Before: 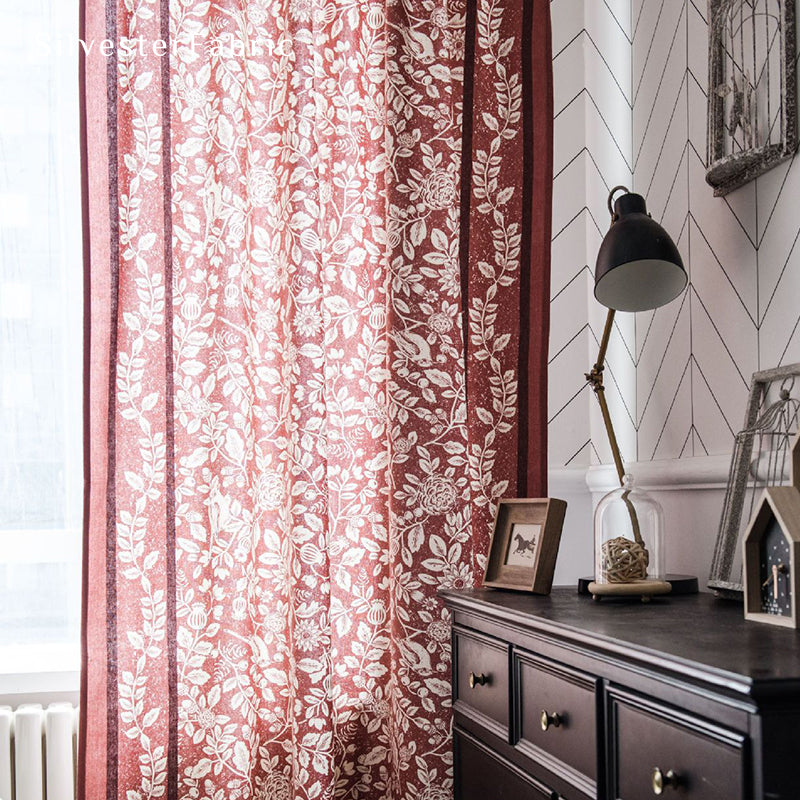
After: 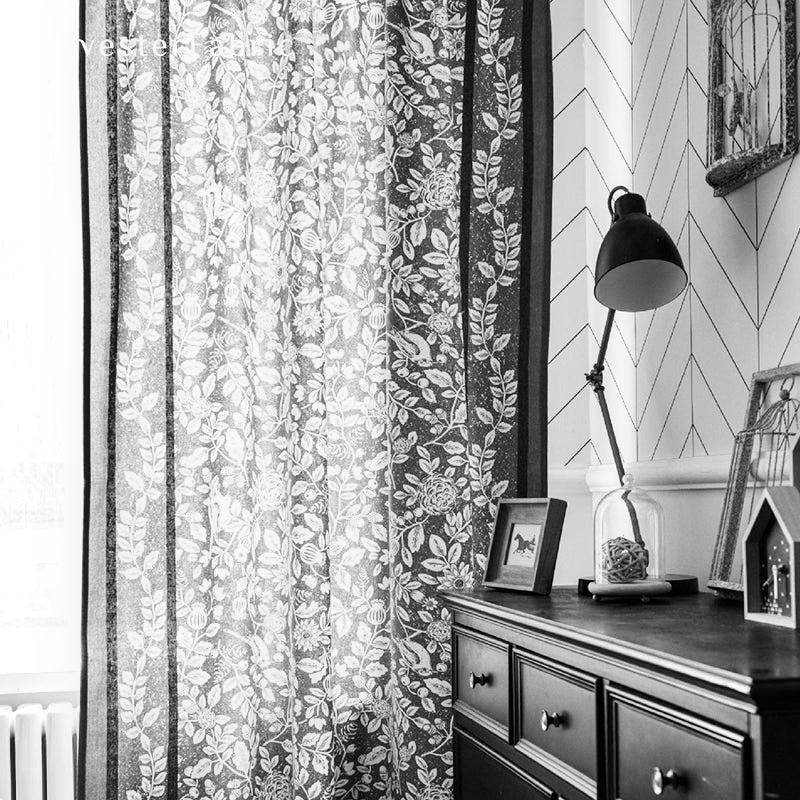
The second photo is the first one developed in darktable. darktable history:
exposure: exposure 0.3 EV, compensate highlight preservation false
color correction: saturation 3
tone curve: curves: ch0 [(0, 0) (0.035, 0.017) (0.131, 0.108) (0.279, 0.279) (0.476, 0.554) (0.617, 0.693) (0.704, 0.77) (0.801, 0.854) (0.895, 0.927) (1, 0.976)]; ch1 [(0, 0) (0.318, 0.278) (0.444, 0.427) (0.493, 0.488) (0.504, 0.497) (0.537, 0.538) (0.594, 0.616) (0.746, 0.764) (1, 1)]; ch2 [(0, 0) (0.316, 0.292) (0.381, 0.37) (0.423, 0.448) (0.476, 0.482) (0.502, 0.495) (0.529, 0.547) (0.583, 0.608) (0.639, 0.657) (0.7, 0.7) (0.861, 0.808) (1, 0.951)], color space Lab, independent channels, preserve colors none
shadows and highlights: low approximation 0.01, soften with gaussian
monochrome: on, module defaults
